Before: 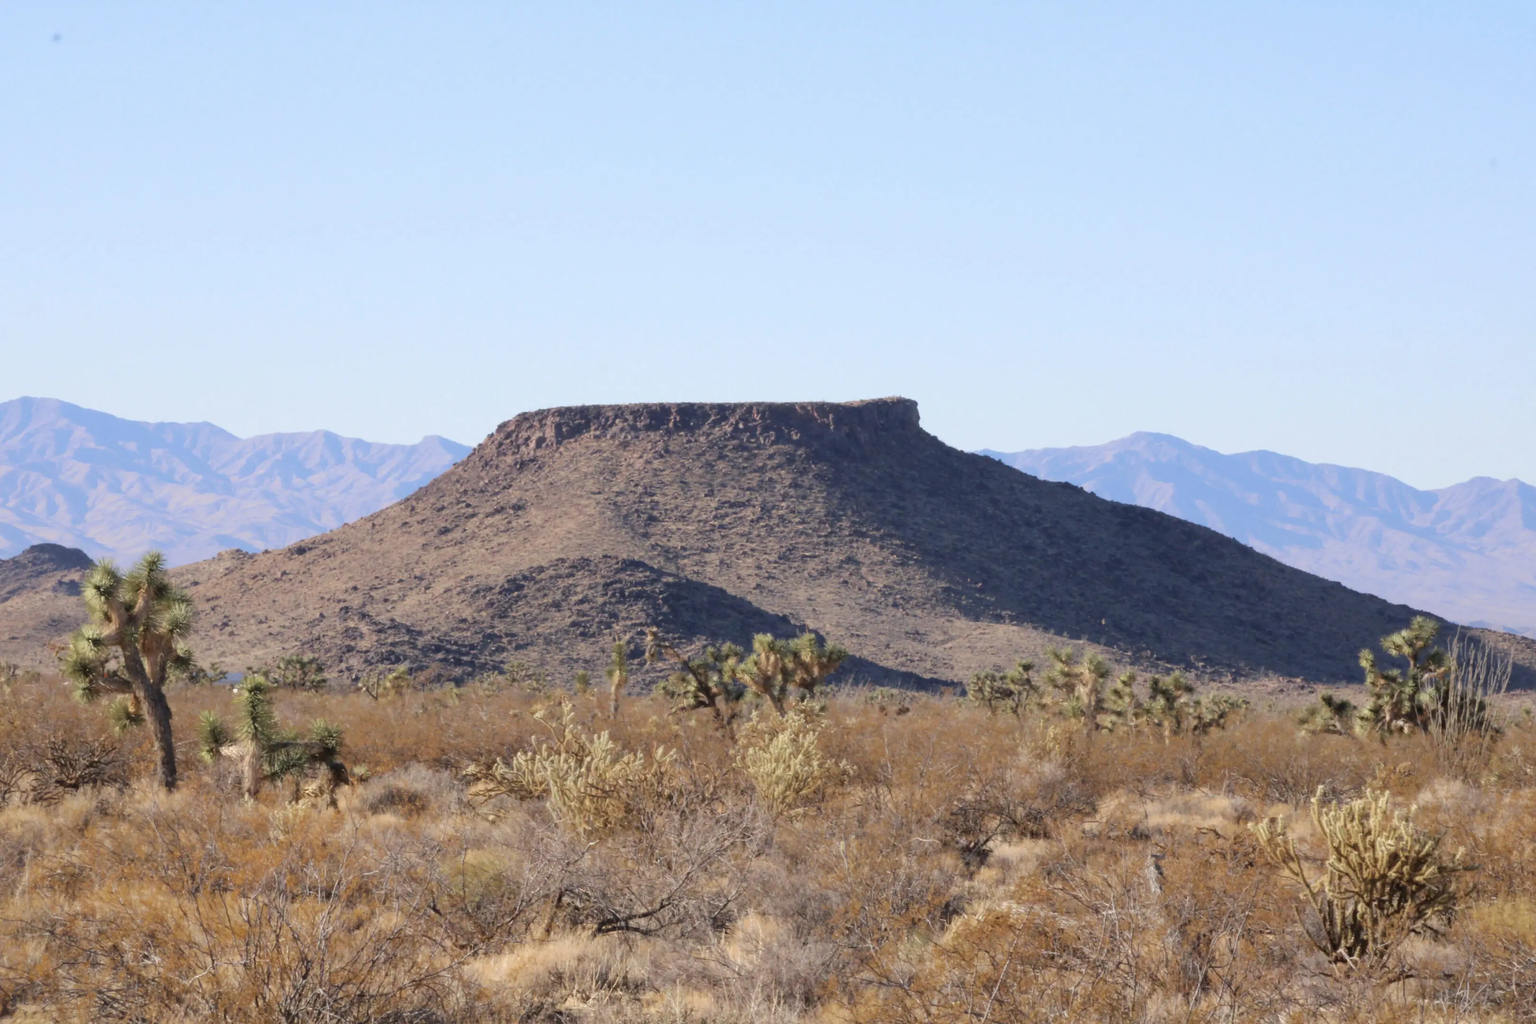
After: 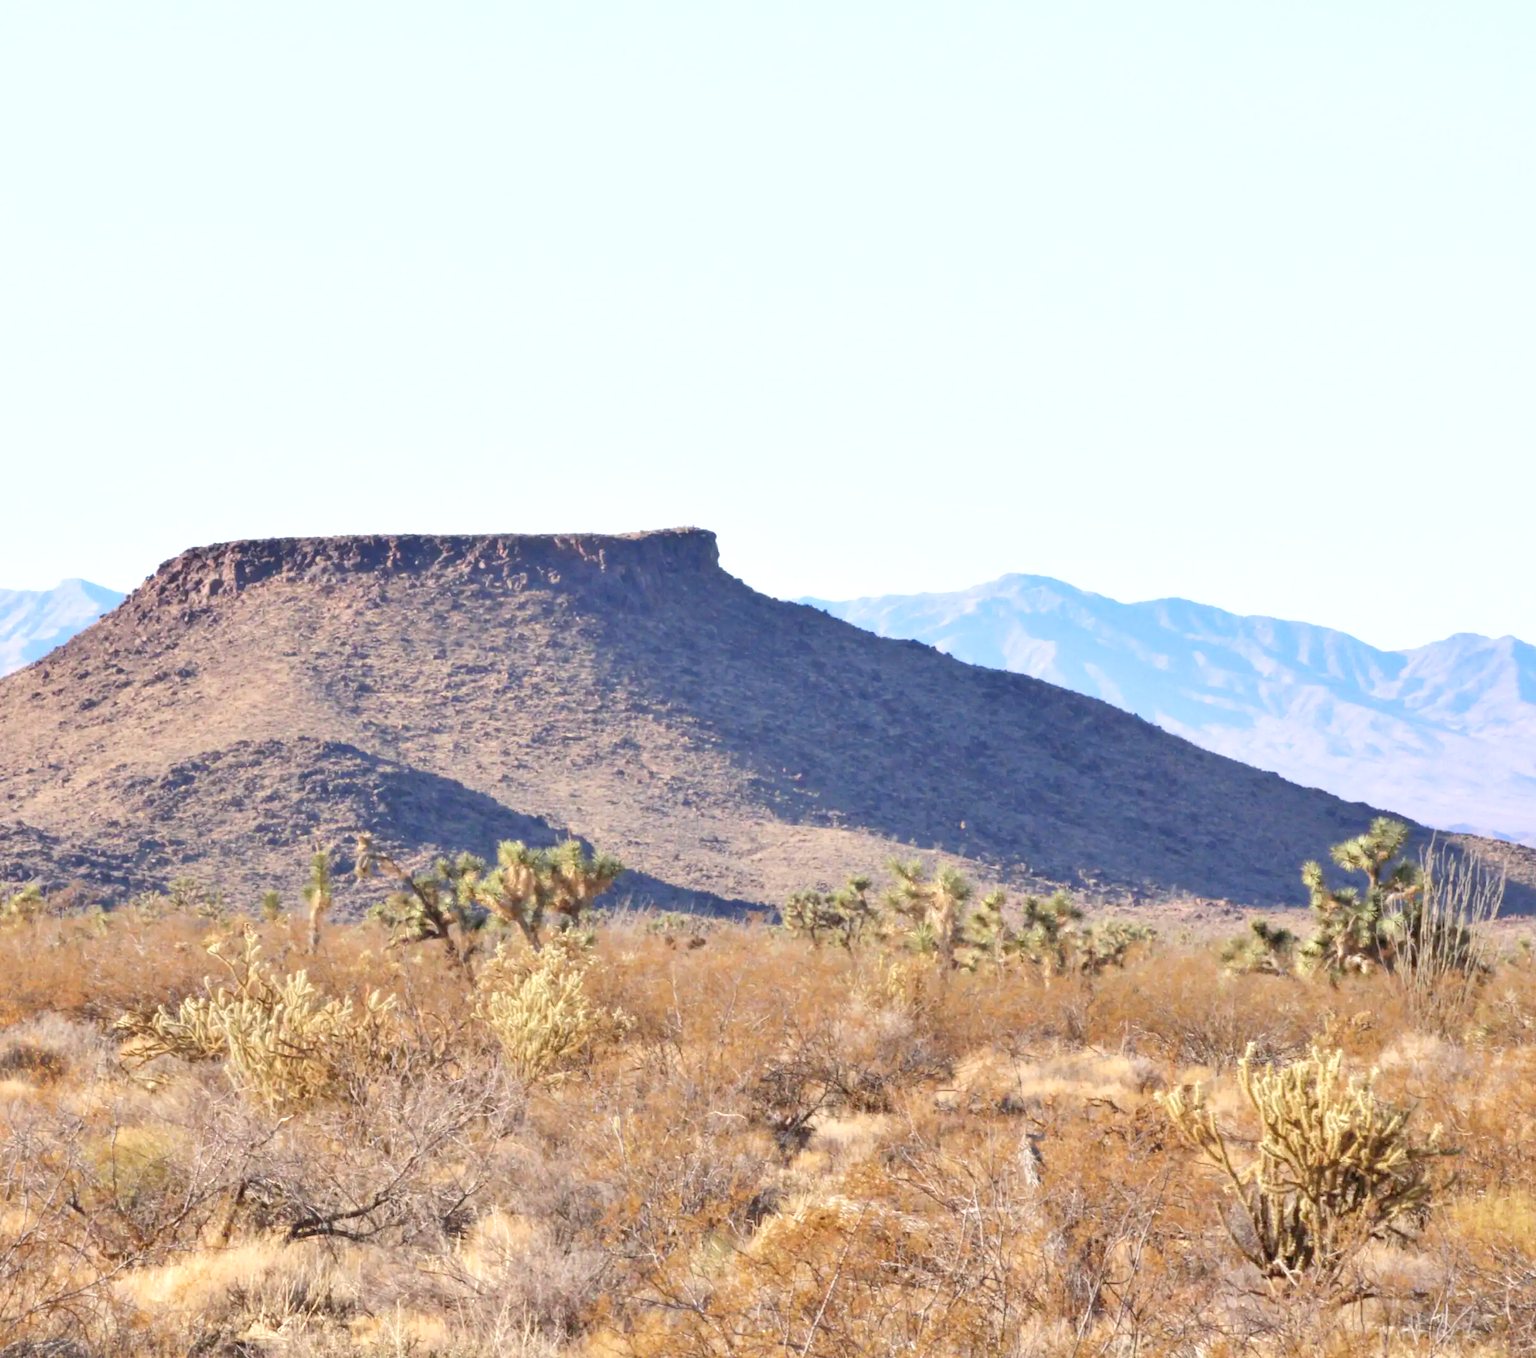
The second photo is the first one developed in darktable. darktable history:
crop and rotate: left 24.6%
shadows and highlights: shadows 32.83, highlights -47.7, soften with gaussian
levels: levels [0.036, 0.364, 0.827]
